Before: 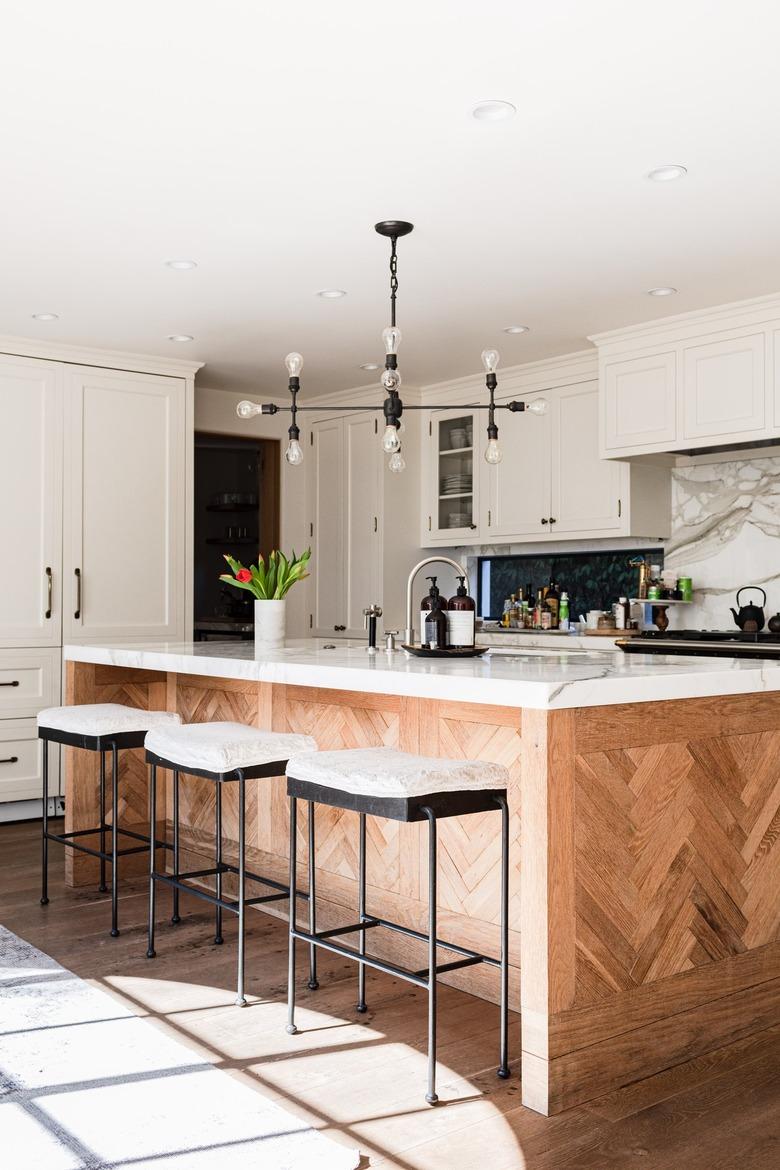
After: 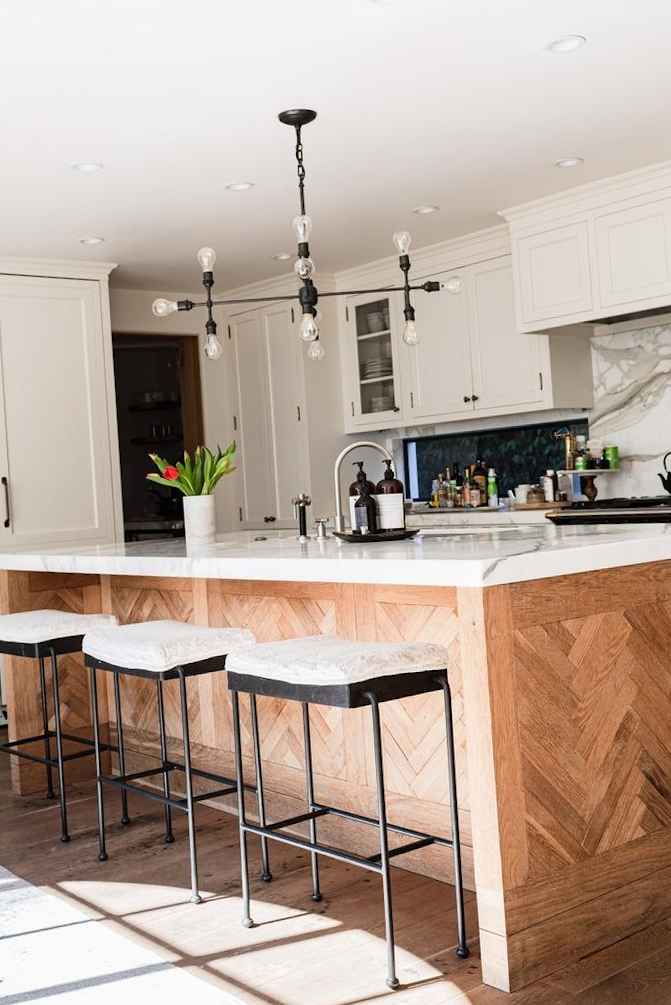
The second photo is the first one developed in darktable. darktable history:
exposure: compensate exposure bias true, compensate highlight preservation false
crop and rotate: angle 3.79°, left 5.552%, top 5.681%
levels: mode automatic, levels [0, 0.476, 0.951]
